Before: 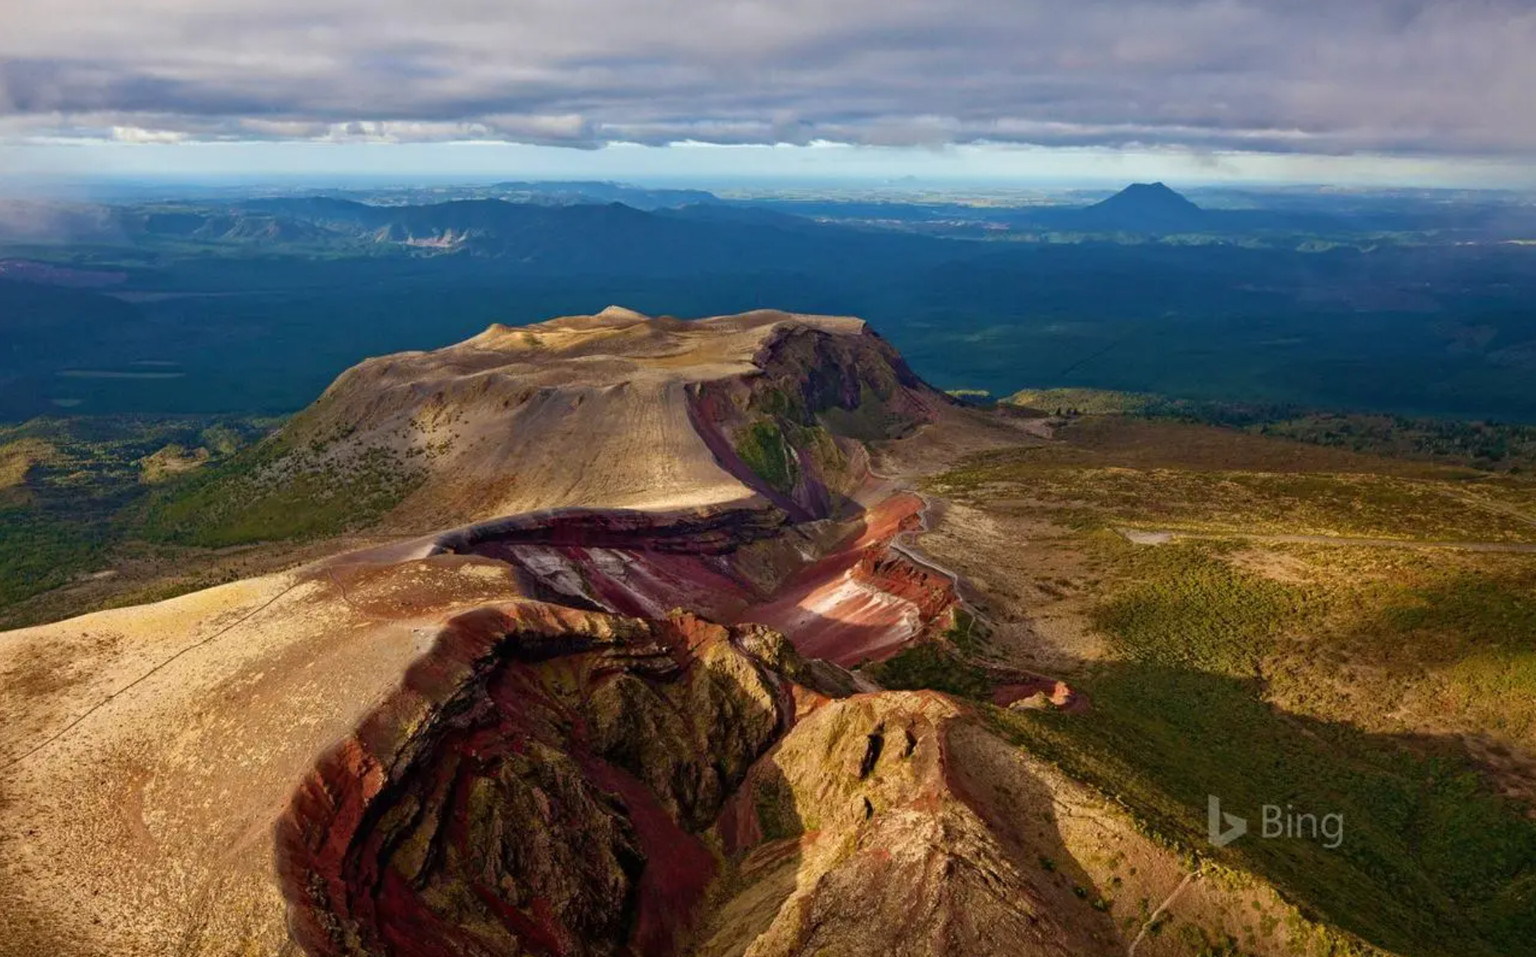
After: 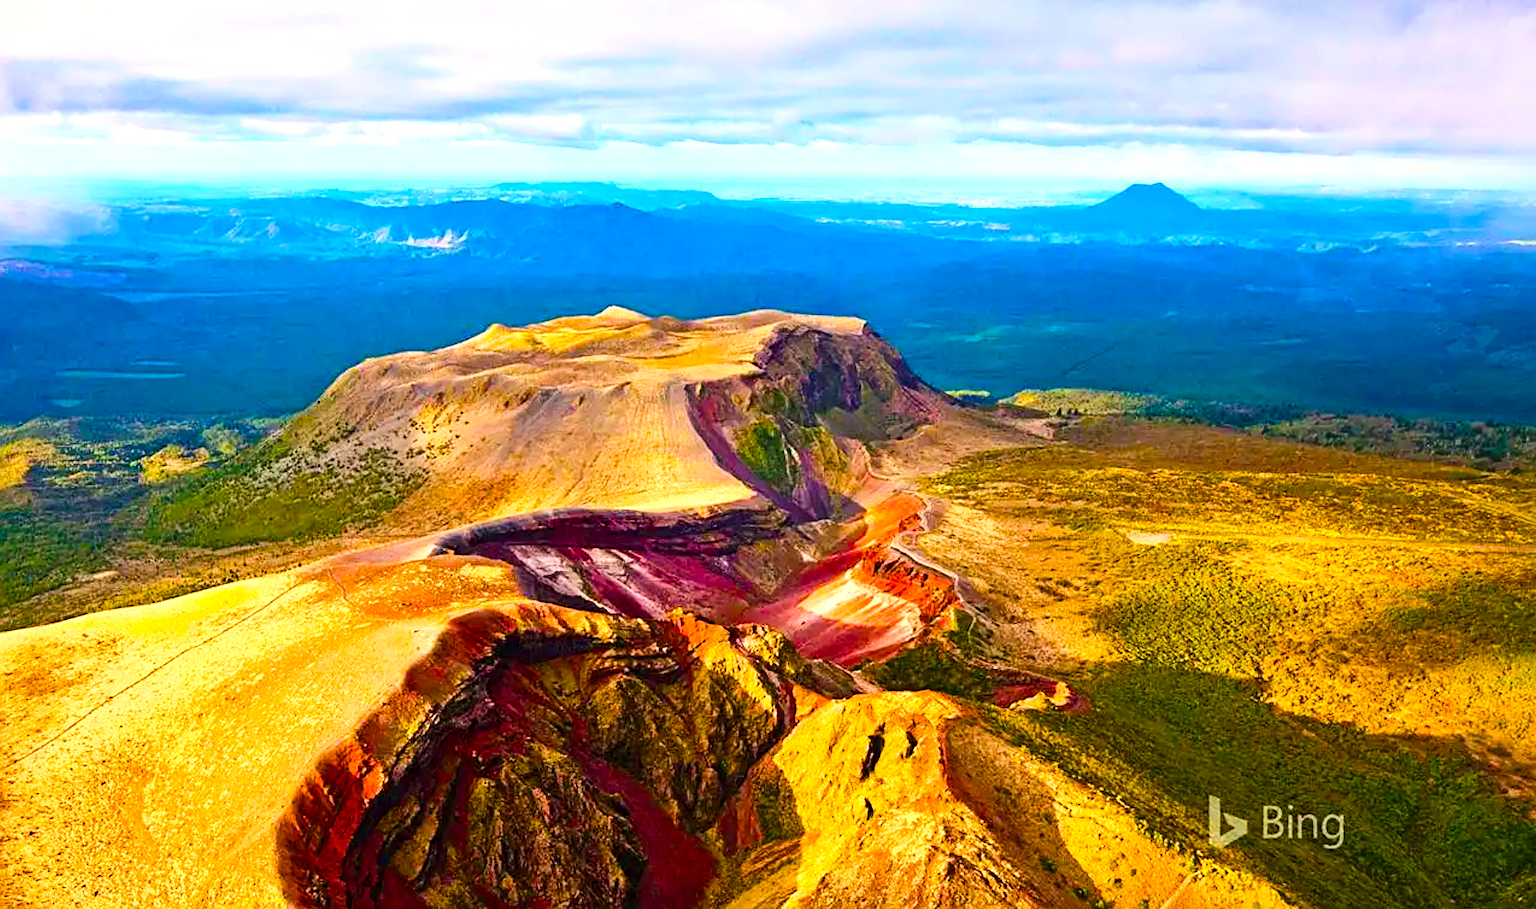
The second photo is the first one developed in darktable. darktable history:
crop and rotate: top 0.013%, bottom 5.027%
exposure: exposure 1 EV, compensate exposure bias true, compensate highlight preservation false
sharpen: on, module defaults
shadows and highlights: radius 124.88, shadows 30.46, highlights -30.8, low approximation 0.01, soften with gaussian
color balance rgb: perceptual saturation grading › global saturation 36.181%, perceptual saturation grading › shadows 35.659%, perceptual brilliance grading › global brilliance -5.205%, perceptual brilliance grading › highlights 24.061%, perceptual brilliance grading › mid-tones 6.839%, perceptual brilliance grading › shadows -4.998%, contrast -20.053%
color correction: highlights a* 0.771, highlights b* 2.83, saturation 1.1
base curve: curves: ch0 [(0, 0) (0.032, 0.025) (0.121, 0.166) (0.206, 0.329) (0.605, 0.79) (1, 1)]
